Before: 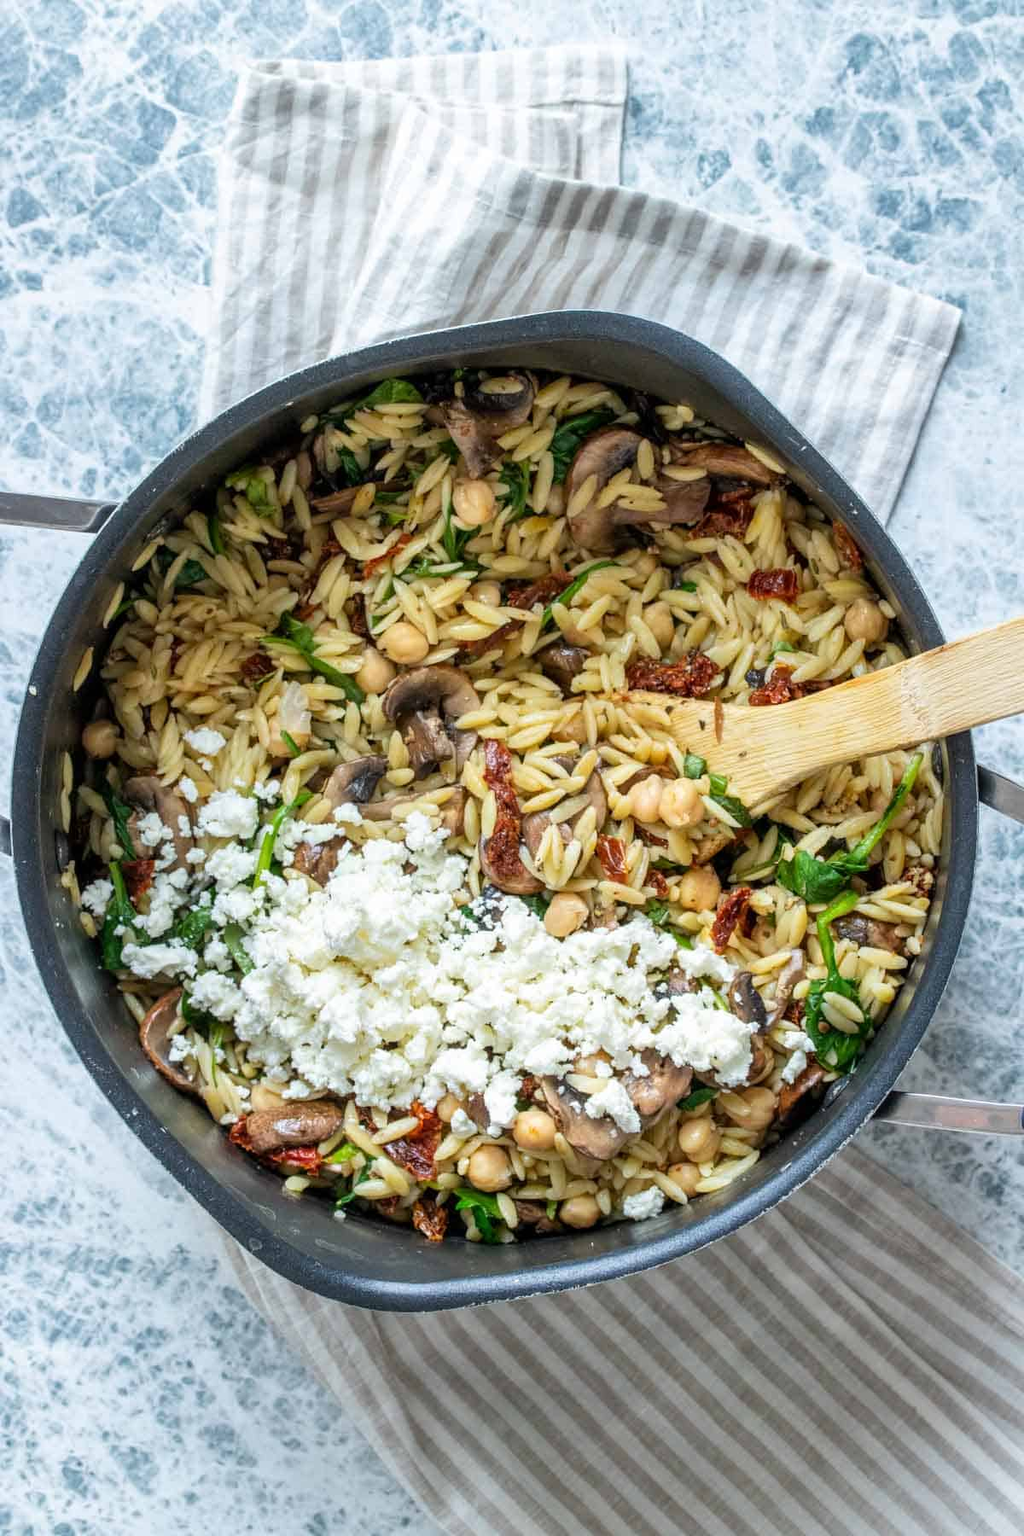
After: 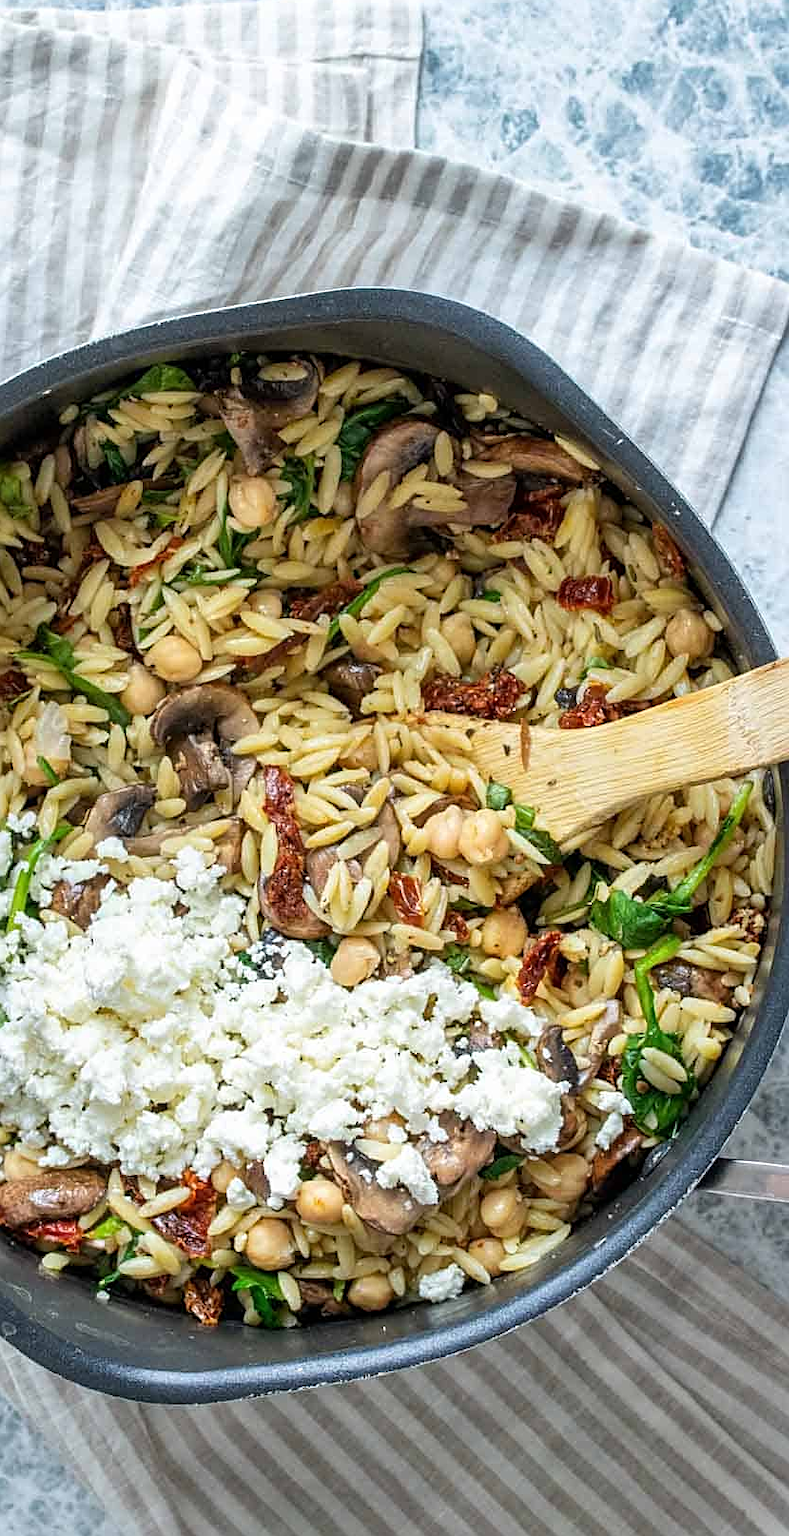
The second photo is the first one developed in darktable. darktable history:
sharpen: on, module defaults
crop and rotate: left 24.191%, top 3.413%, right 6.56%, bottom 6.821%
